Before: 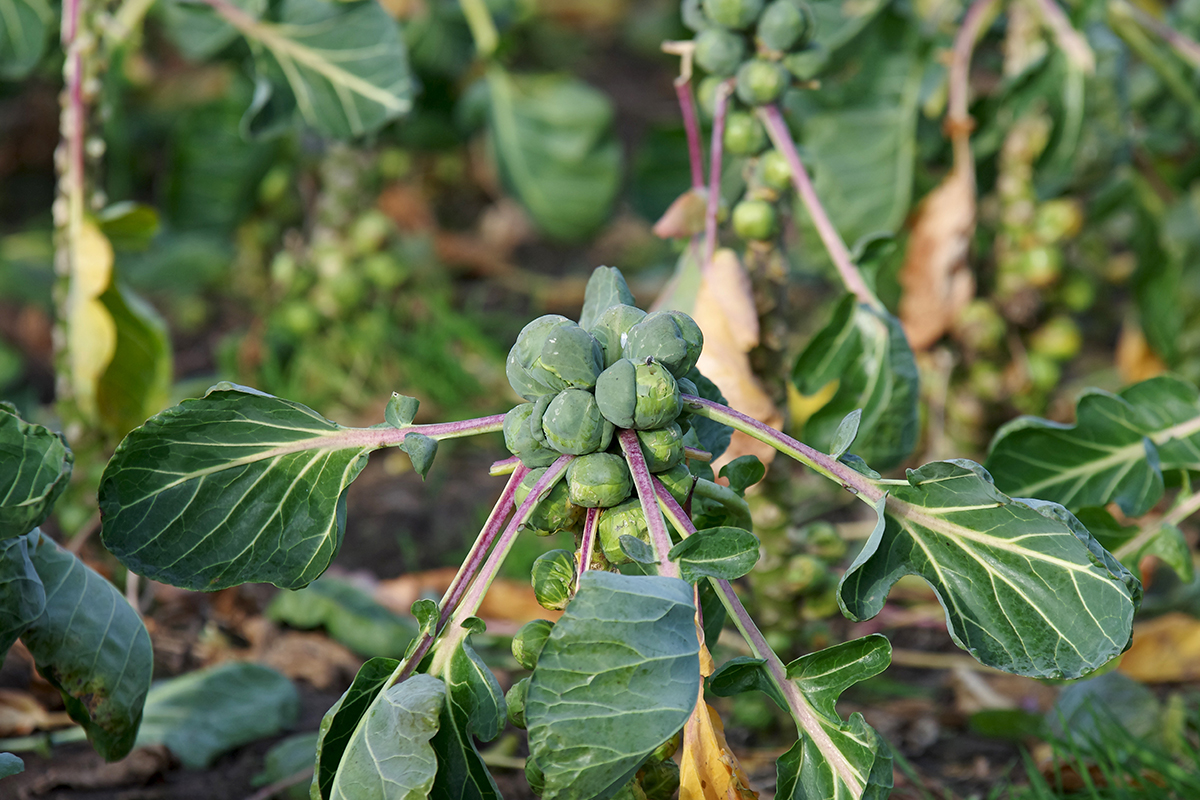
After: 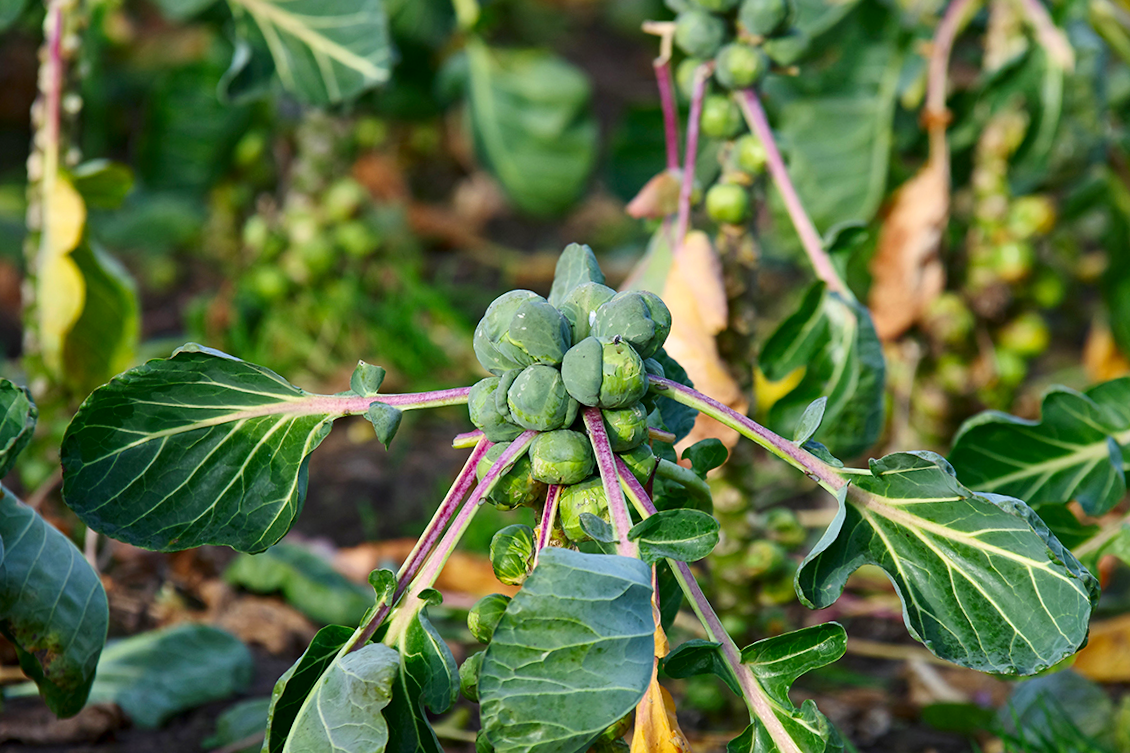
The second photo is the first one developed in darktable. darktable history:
crop and rotate: angle -2.38°
contrast brightness saturation: contrast 0.16, saturation 0.32
